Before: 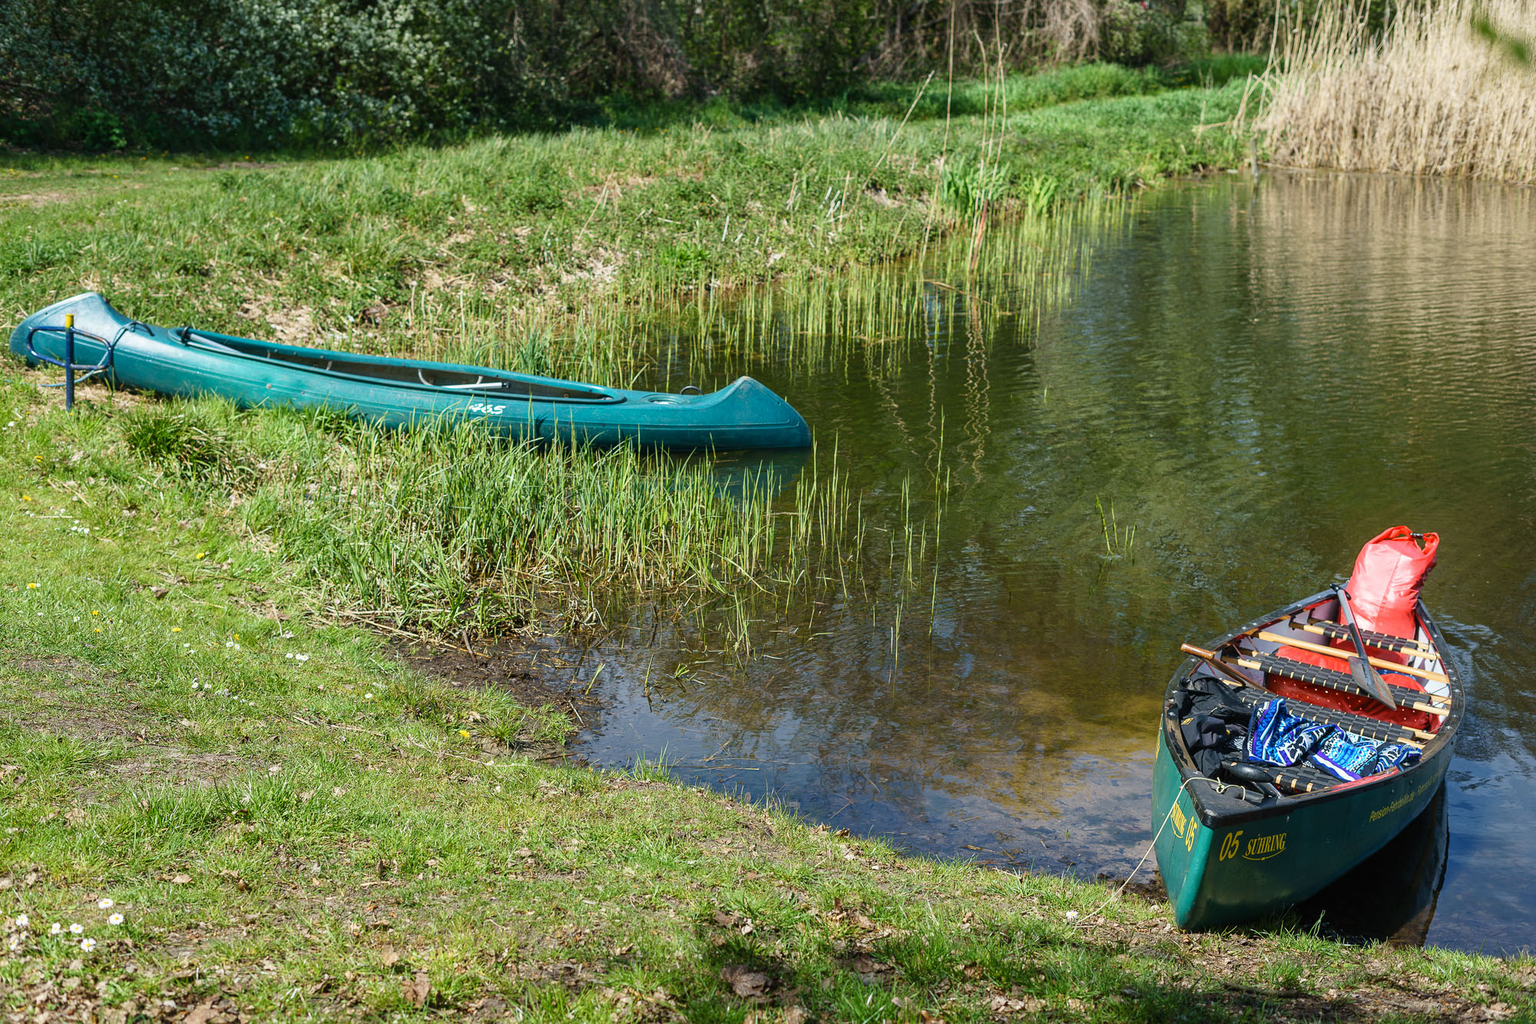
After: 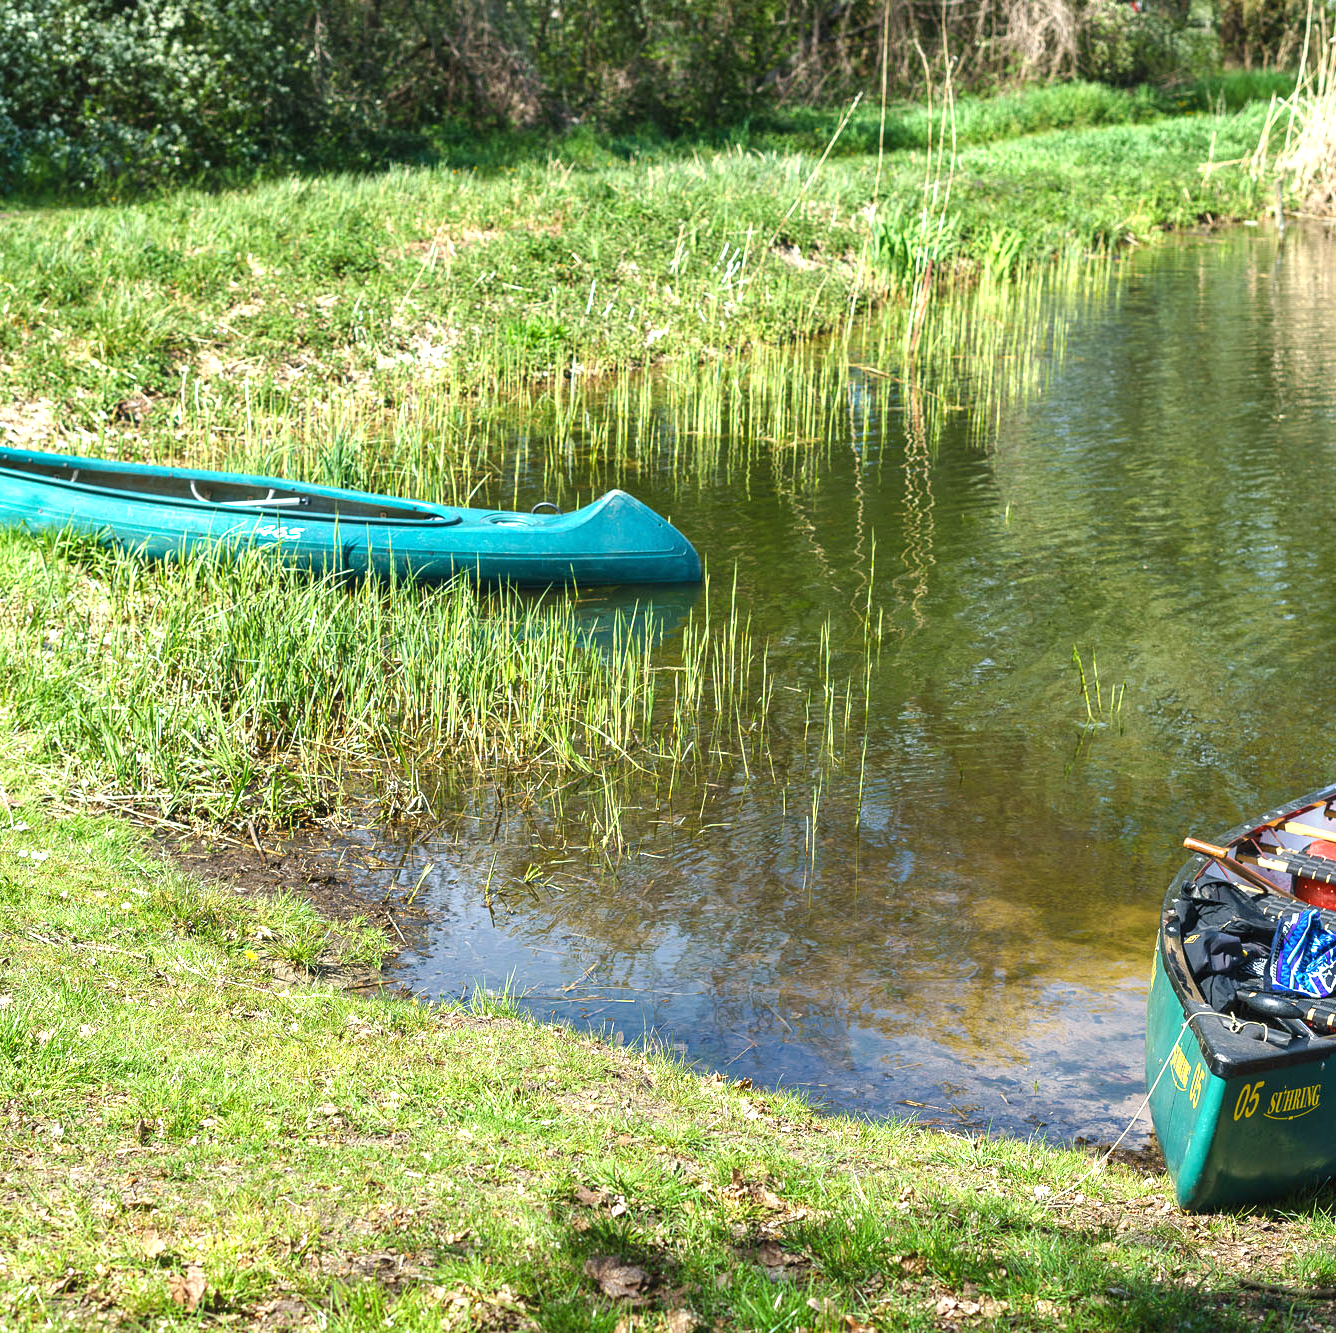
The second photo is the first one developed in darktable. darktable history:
exposure: black level correction 0, exposure 0.68 EV, compensate exposure bias true, compensate highlight preservation false
crop and rotate: left 17.732%, right 15.423%
